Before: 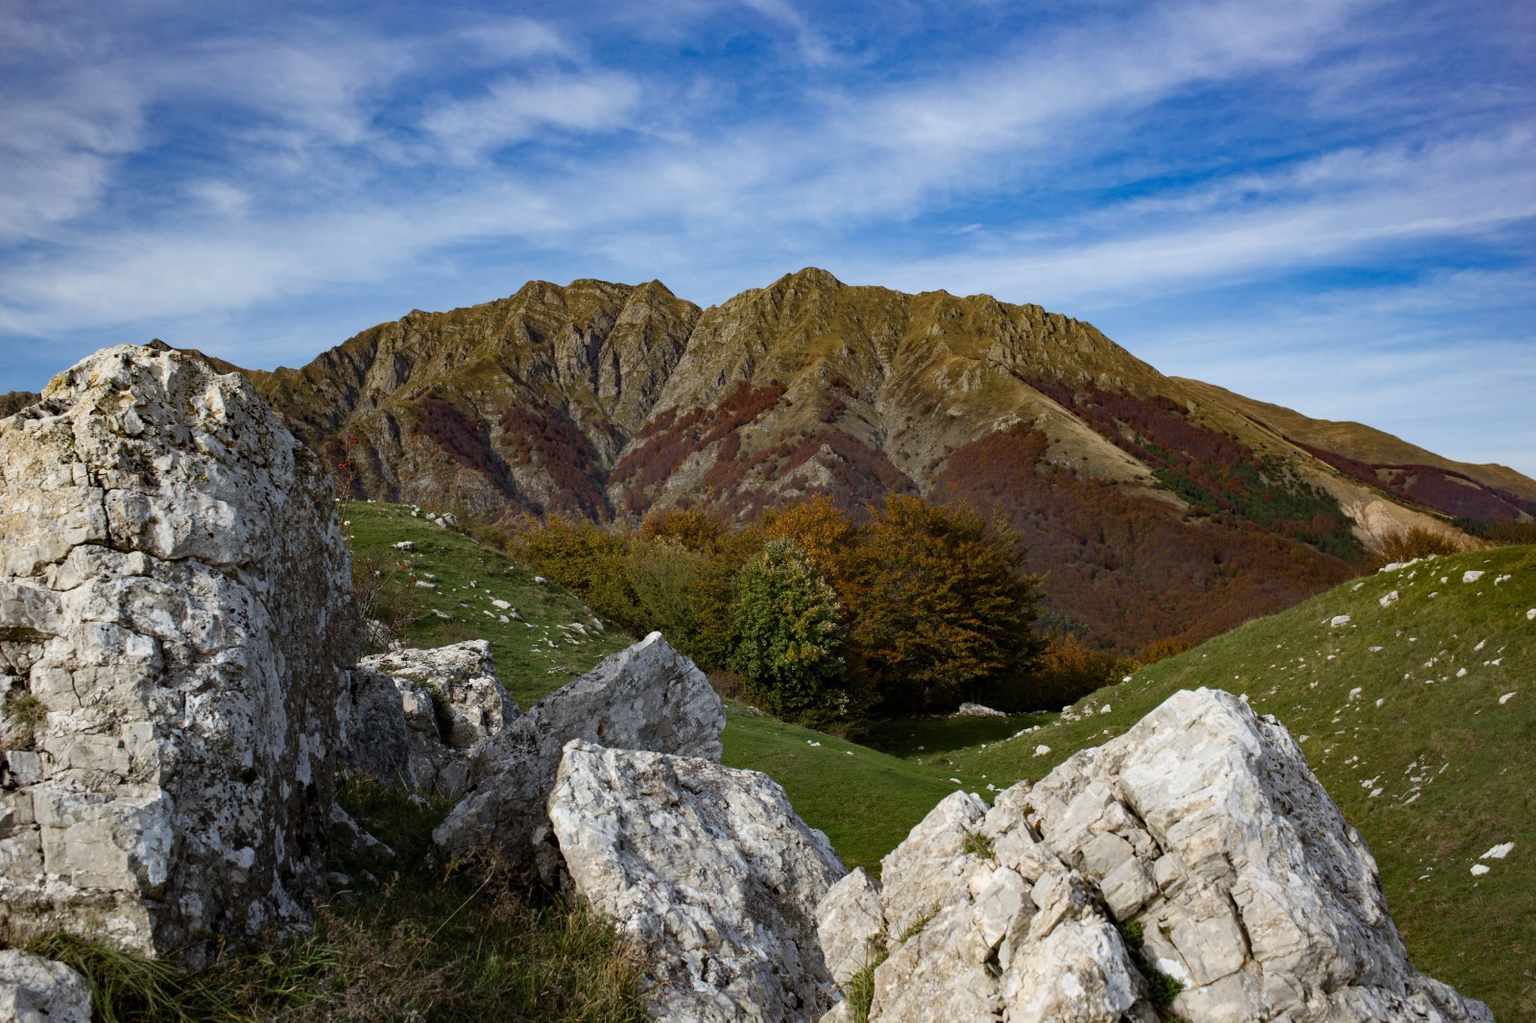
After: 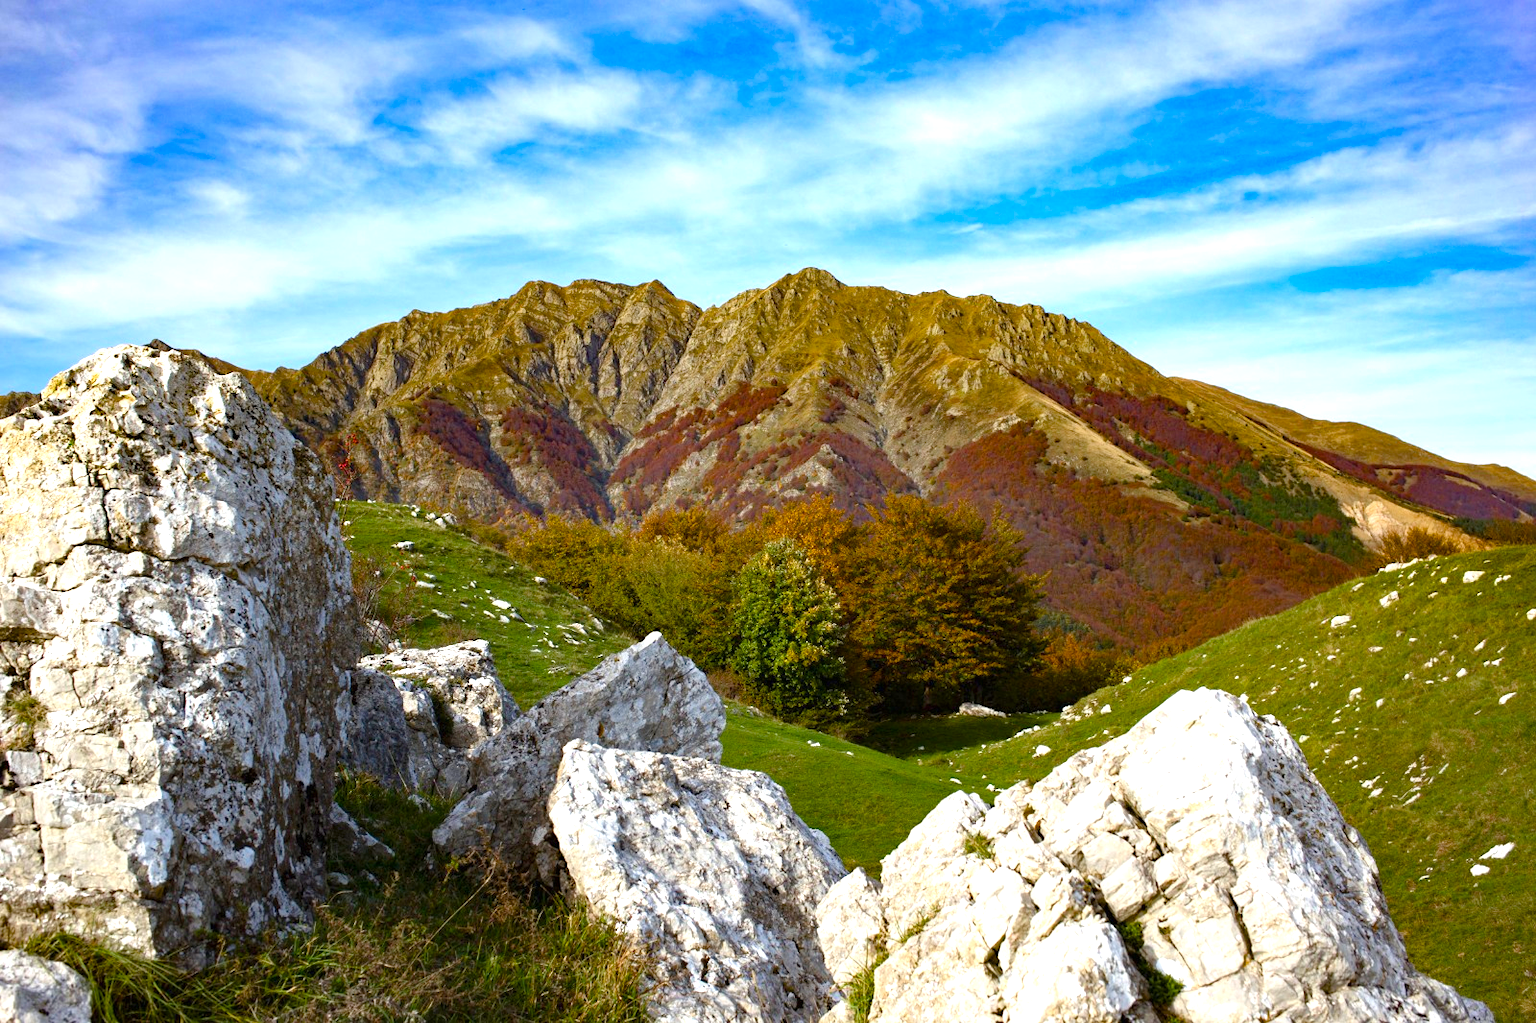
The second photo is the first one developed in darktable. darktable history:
exposure: black level correction 0, exposure 1.1 EV, compensate exposure bias true, compensate highlight preservation false
color balance rgb: linear chroma grading › global chroma 14.544%, perceptual saturation grading › global saturation 20%, perceptual saturation grading › highlights -25.359%, perceptual saturation grading › shadows 24.099%, global vibrance 24.99%
